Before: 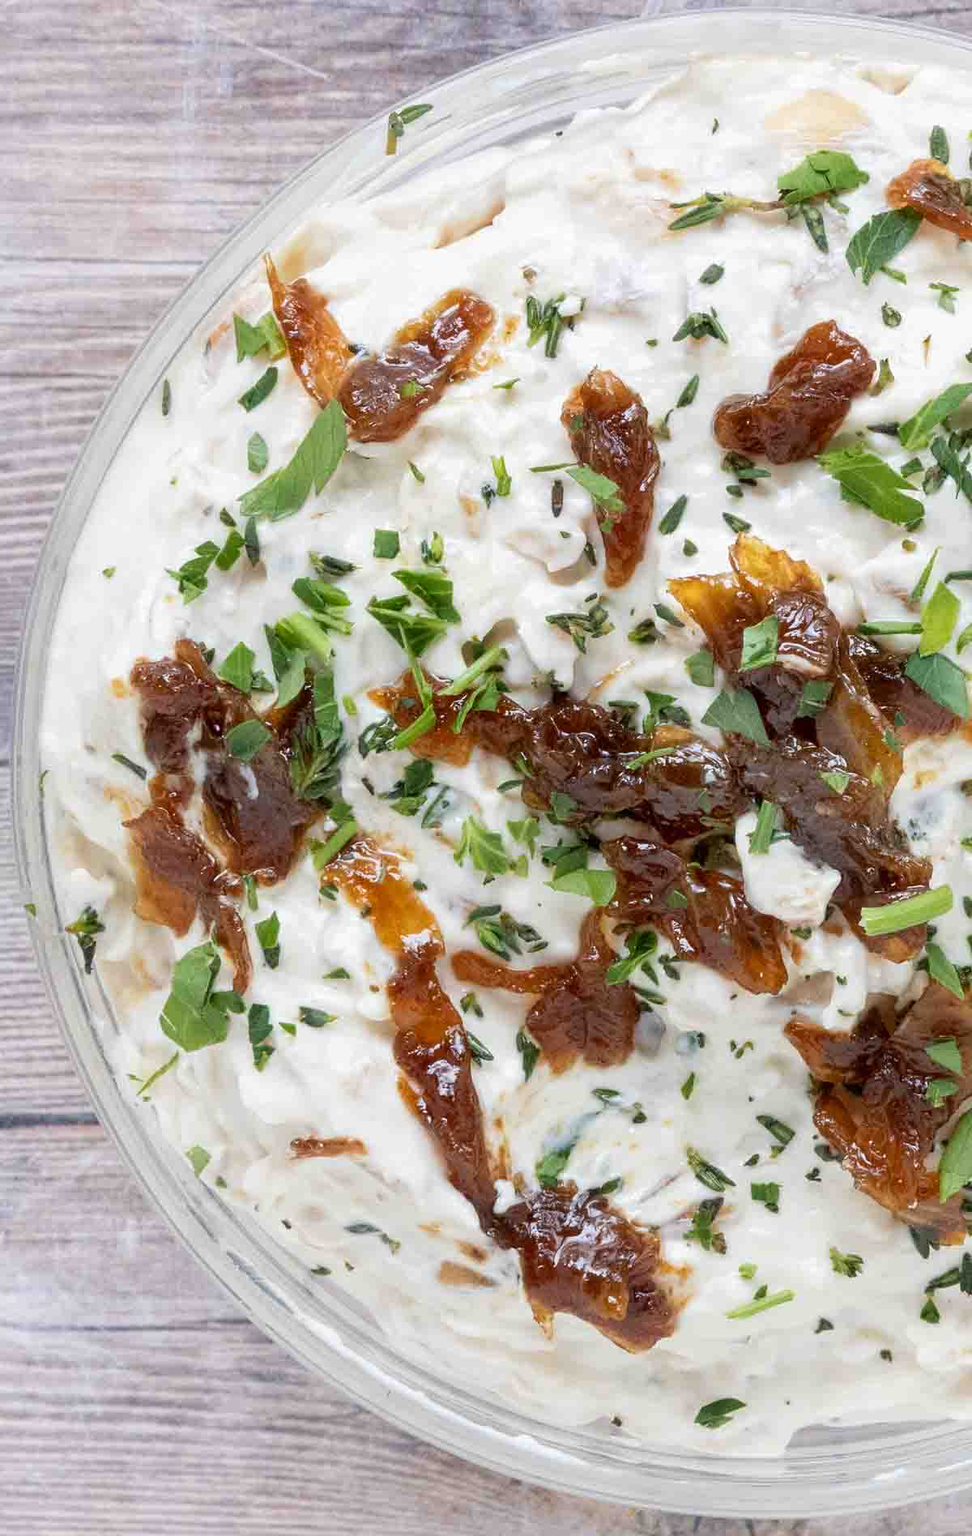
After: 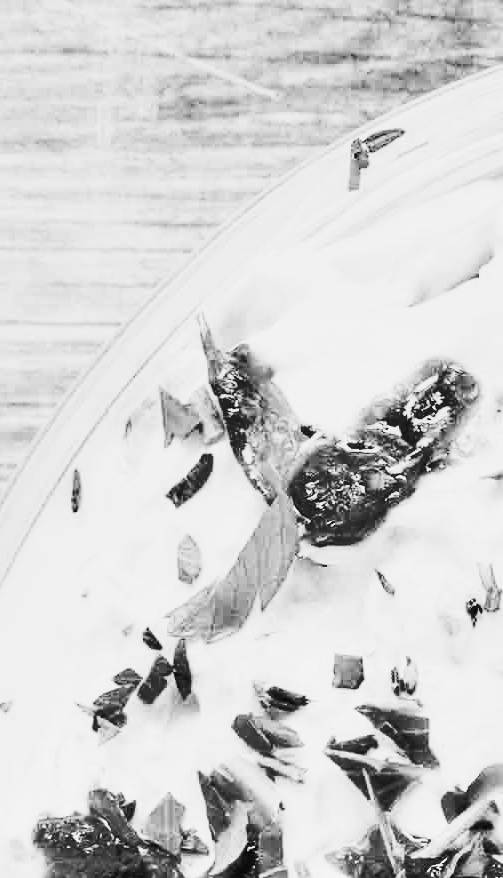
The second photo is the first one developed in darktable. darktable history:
filmic rgb: threshold 3 EV, hardness 4.17, latitude 50%, contrast 1.1, preserve chrominance max RGB, color science v6 (2022), contrast in shadows safe, contrast in highlights safe, enable highlight reconstruction true
contrast brightness saturation: contrast 0.53, brightness 0.47, saturation -1
shadows and highlights: shadows 43.71, white point adjustment -1.46, soften with gaussian
crop and rotate: left 10.817%, top 0.062%, right 47.194%, bottom 53.626%
